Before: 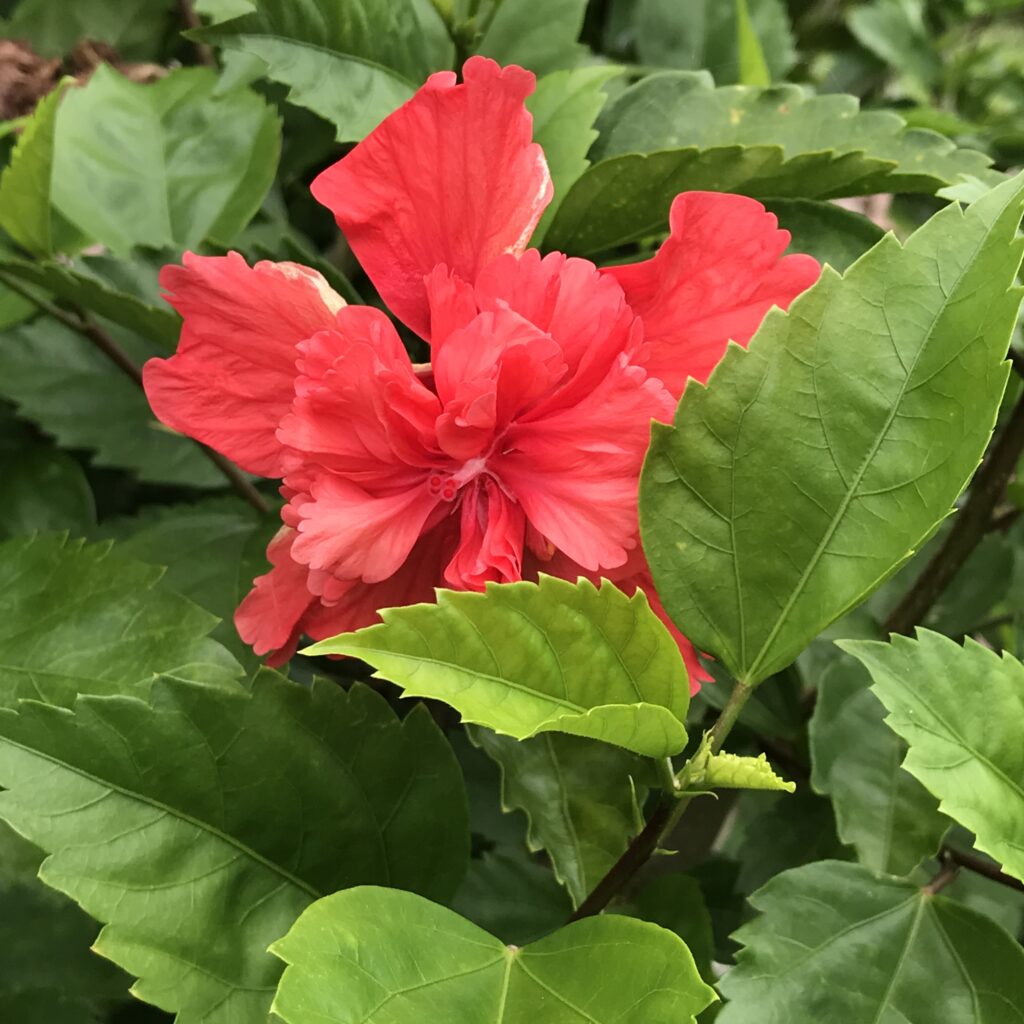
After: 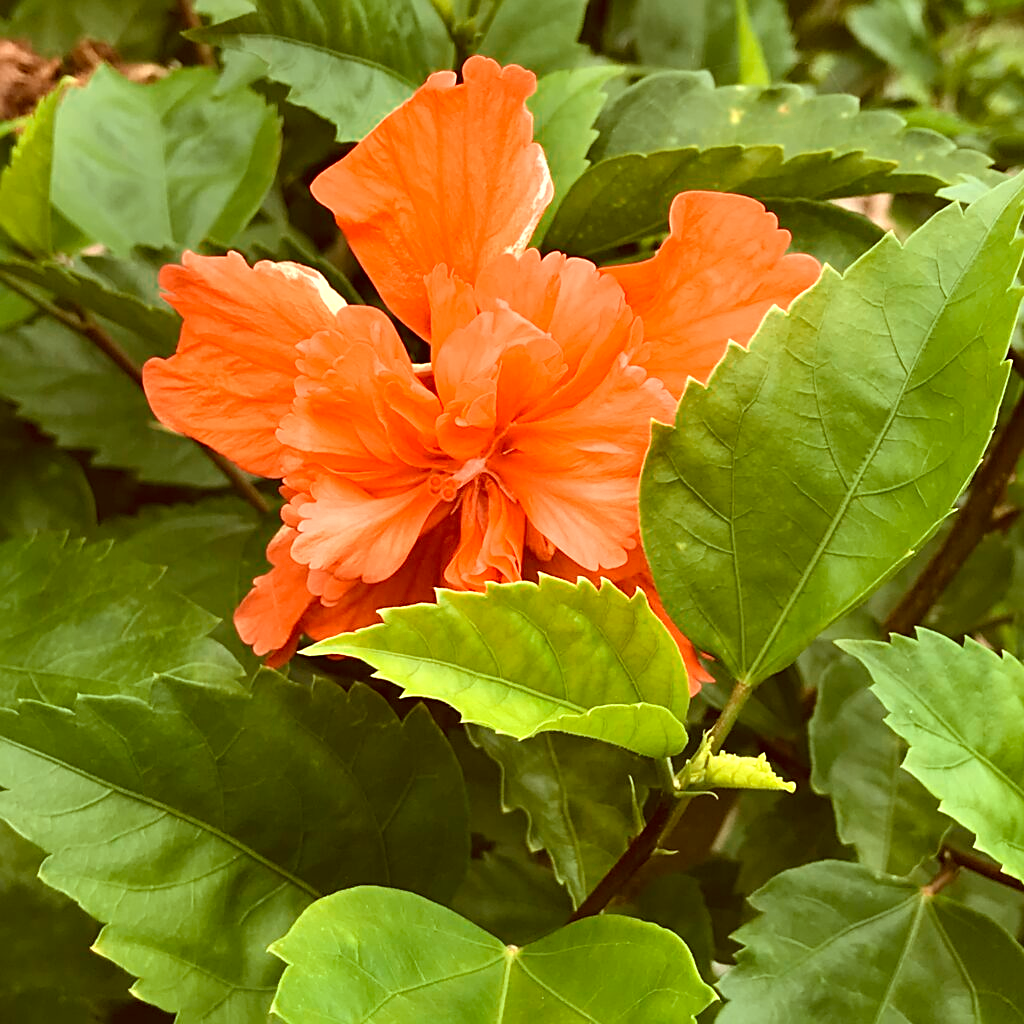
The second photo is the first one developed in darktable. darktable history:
color correction: highlights a* -5.94, highlights b* 9.48, shadows a* 10.12, shadows b* 23.94
sharpen: on, module defaults
color zones: curves: ch0 [(0.018, 0.548) (0.197, 0.654) (0.425, 0.447) (0.605, 0.658) (0.732, 0.579)]; ch1 [(0.105, 0.531) (0.224, 0.531) (0.386, 0.39) (0.618, 0.456) (0.732, 0.456) (0.956, 0.421)]; ch2 [(0.039, 0.583) (0.215, 0.465) (0.399, 0.544) (0.465, 0.548) (0.614, 0.447) (0.724, 0.43) (0.882, 0.623) (0.956, 0.632)]
